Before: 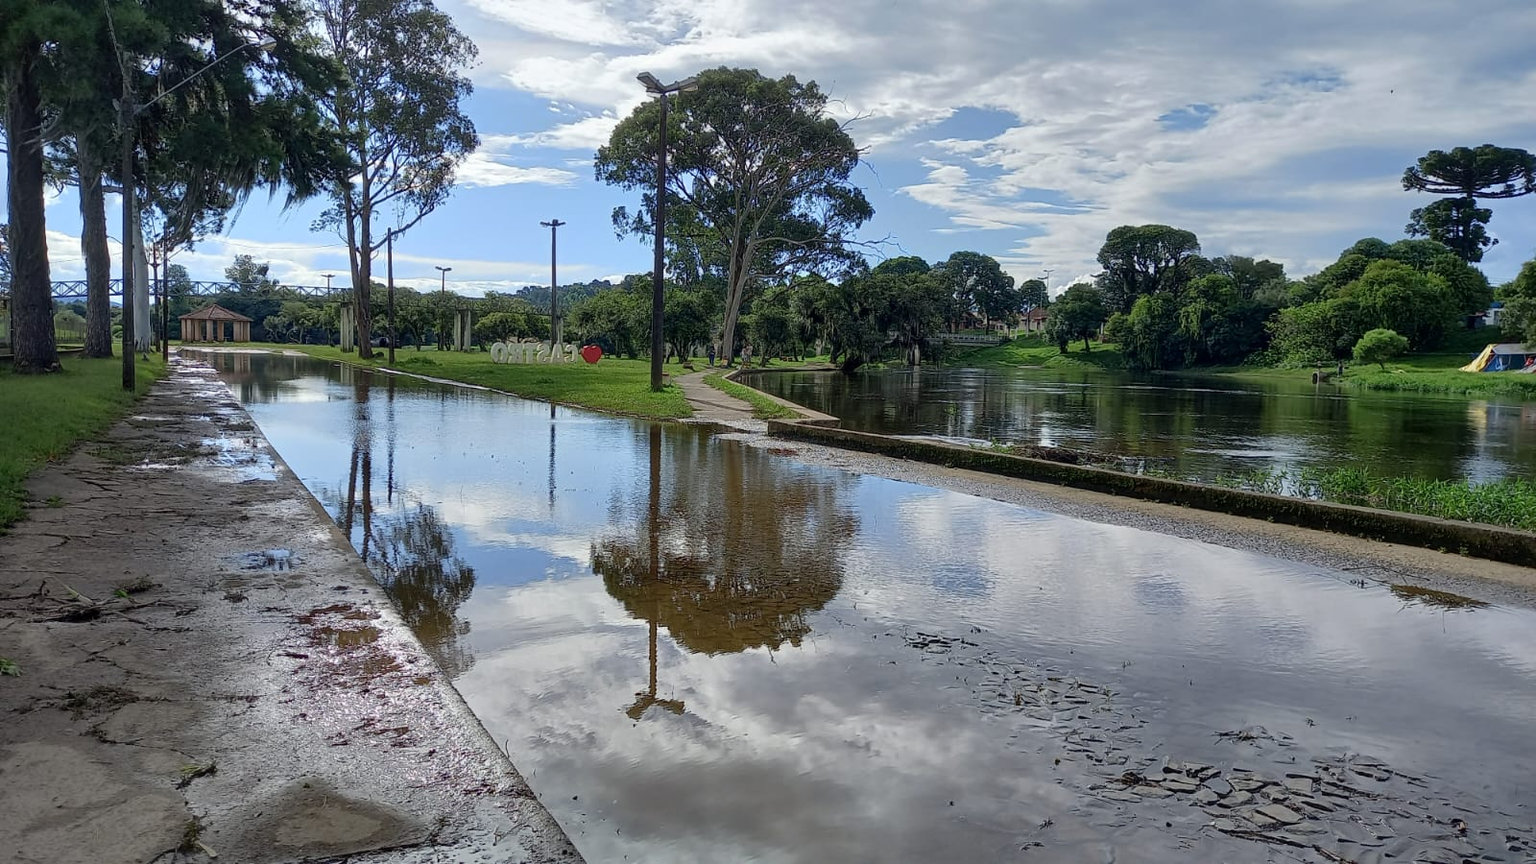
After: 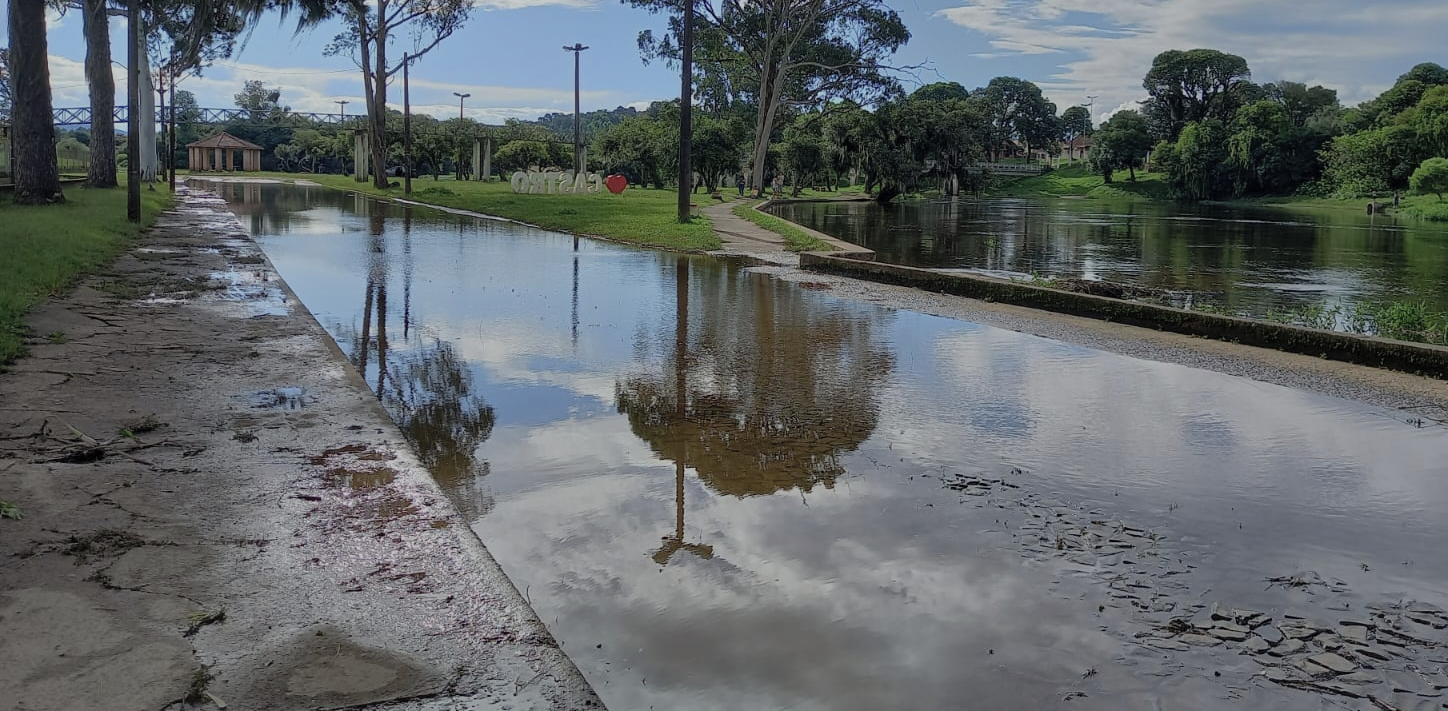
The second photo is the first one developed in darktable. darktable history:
exposure: exposure -0.942 EV, compensate highlight preservation false
crop: top 20.62%, right 9.457%, bottom 0.343%
contrast brightness saturation: brightness 0.14
